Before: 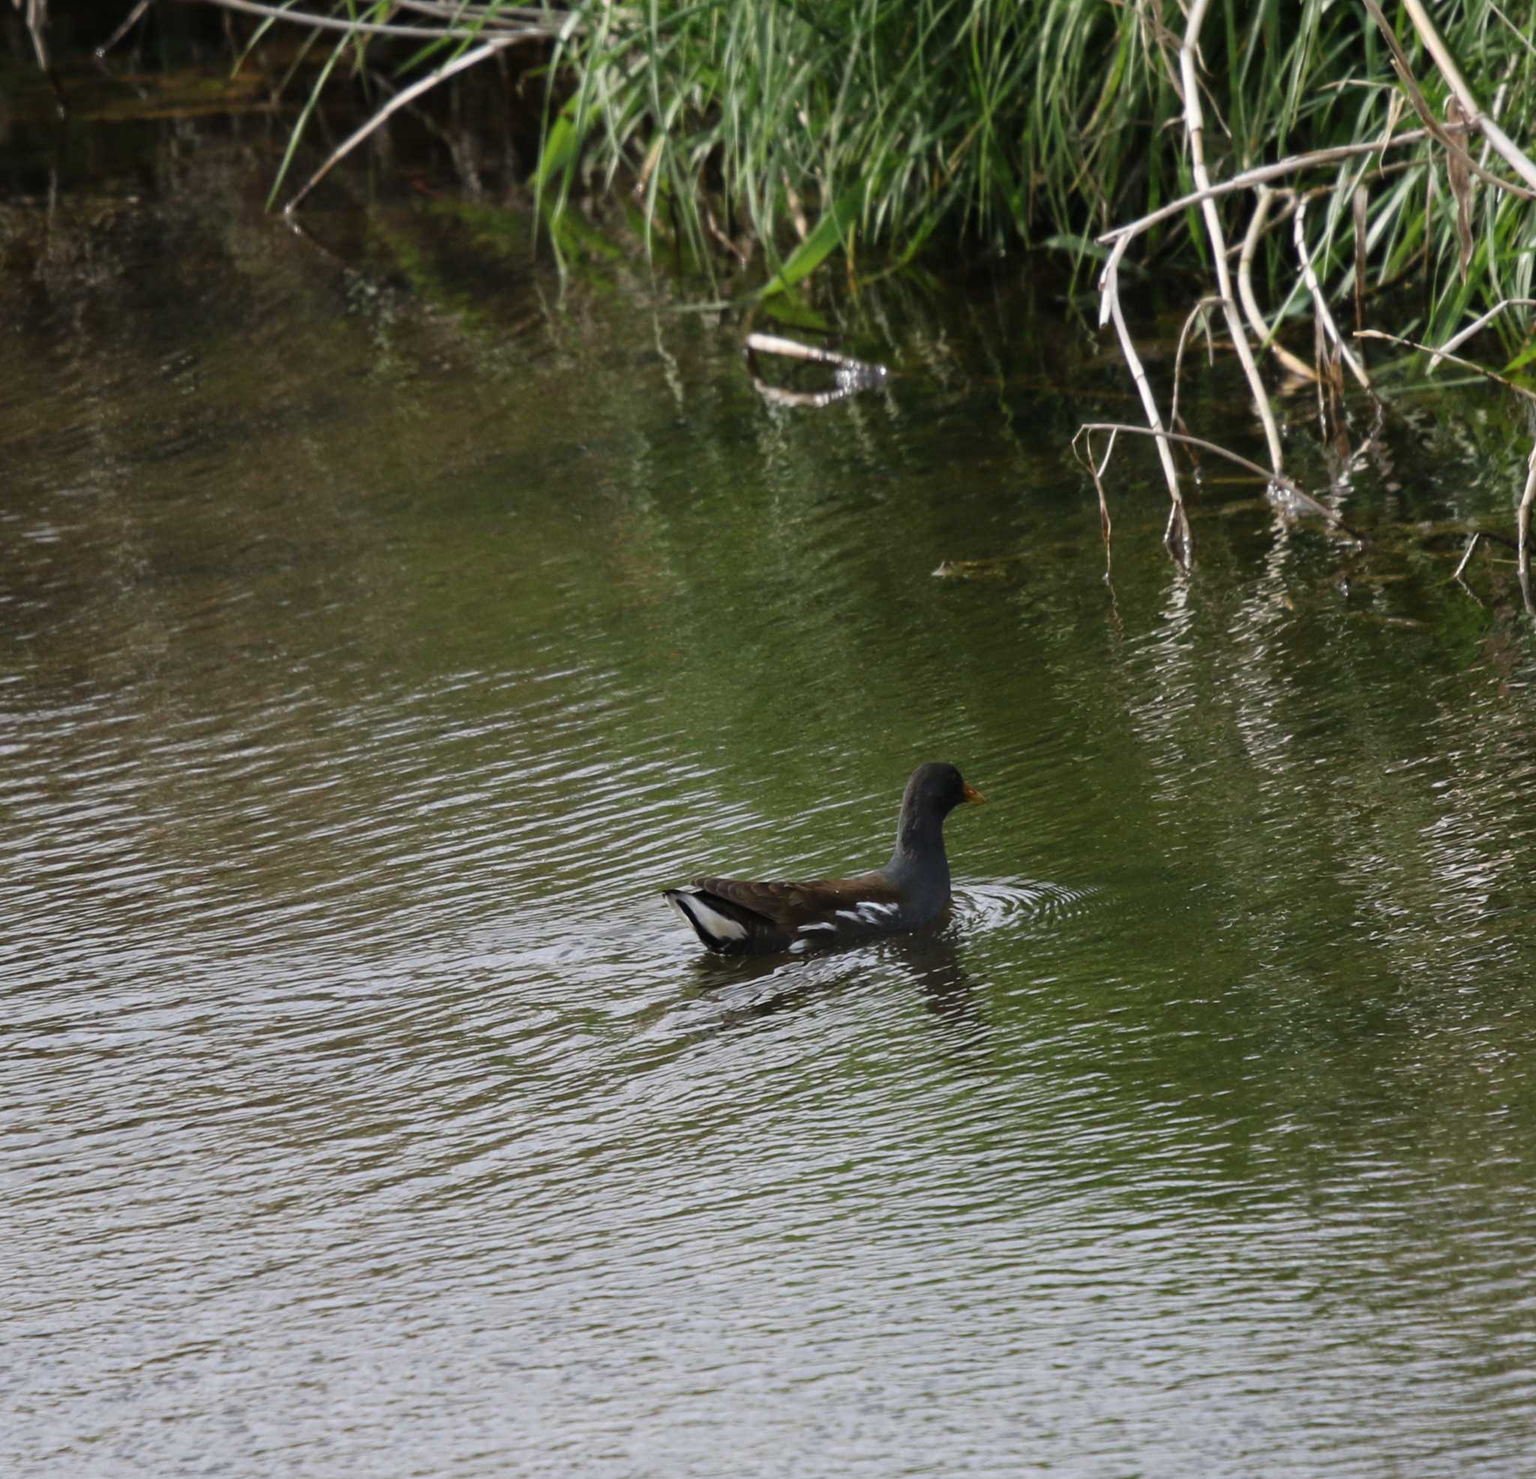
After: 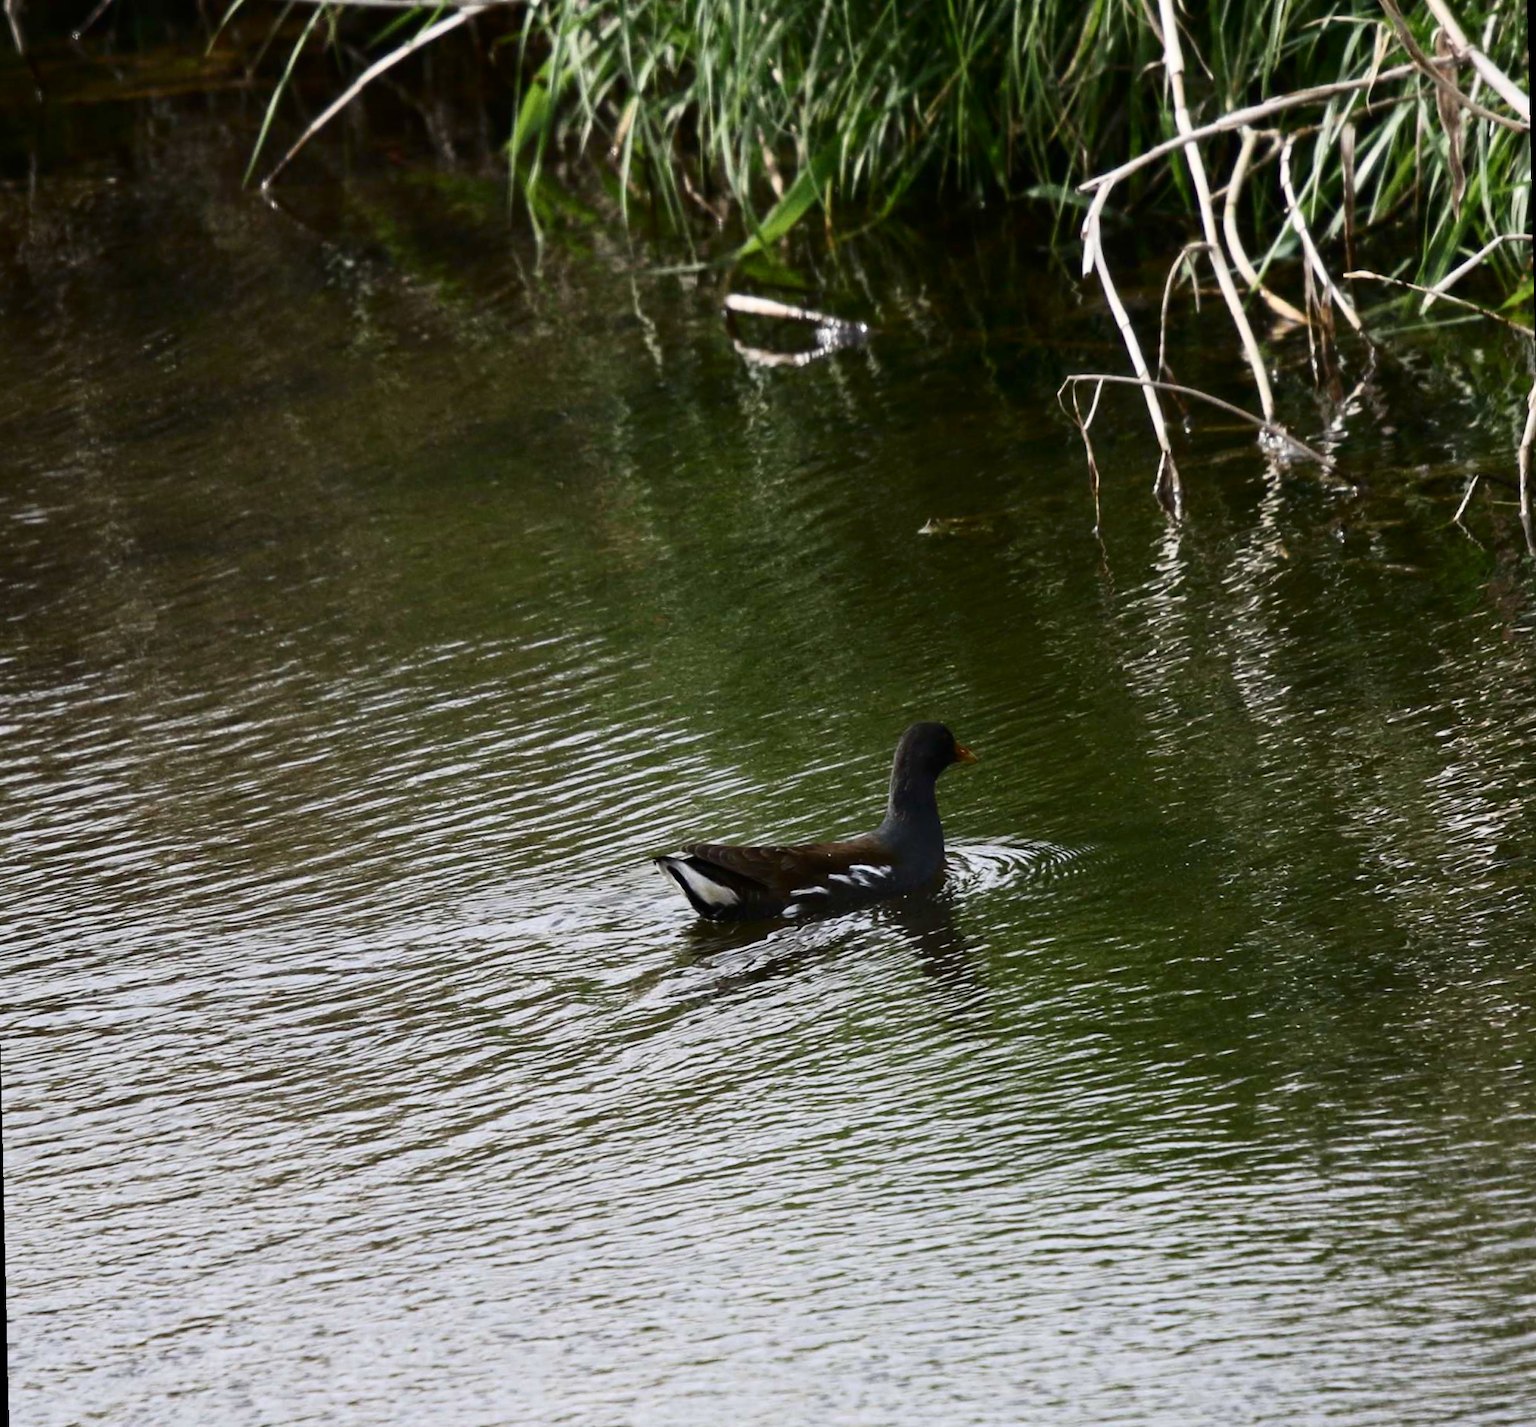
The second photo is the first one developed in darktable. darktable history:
rotate and perspective: rotation -1.32°, lens shift (horizontal) -0.031, crop left 0.015, crop right 0.985, crop top 0.047, crop bottom 0.982
contrast brightness saturation: contrast 0.28
